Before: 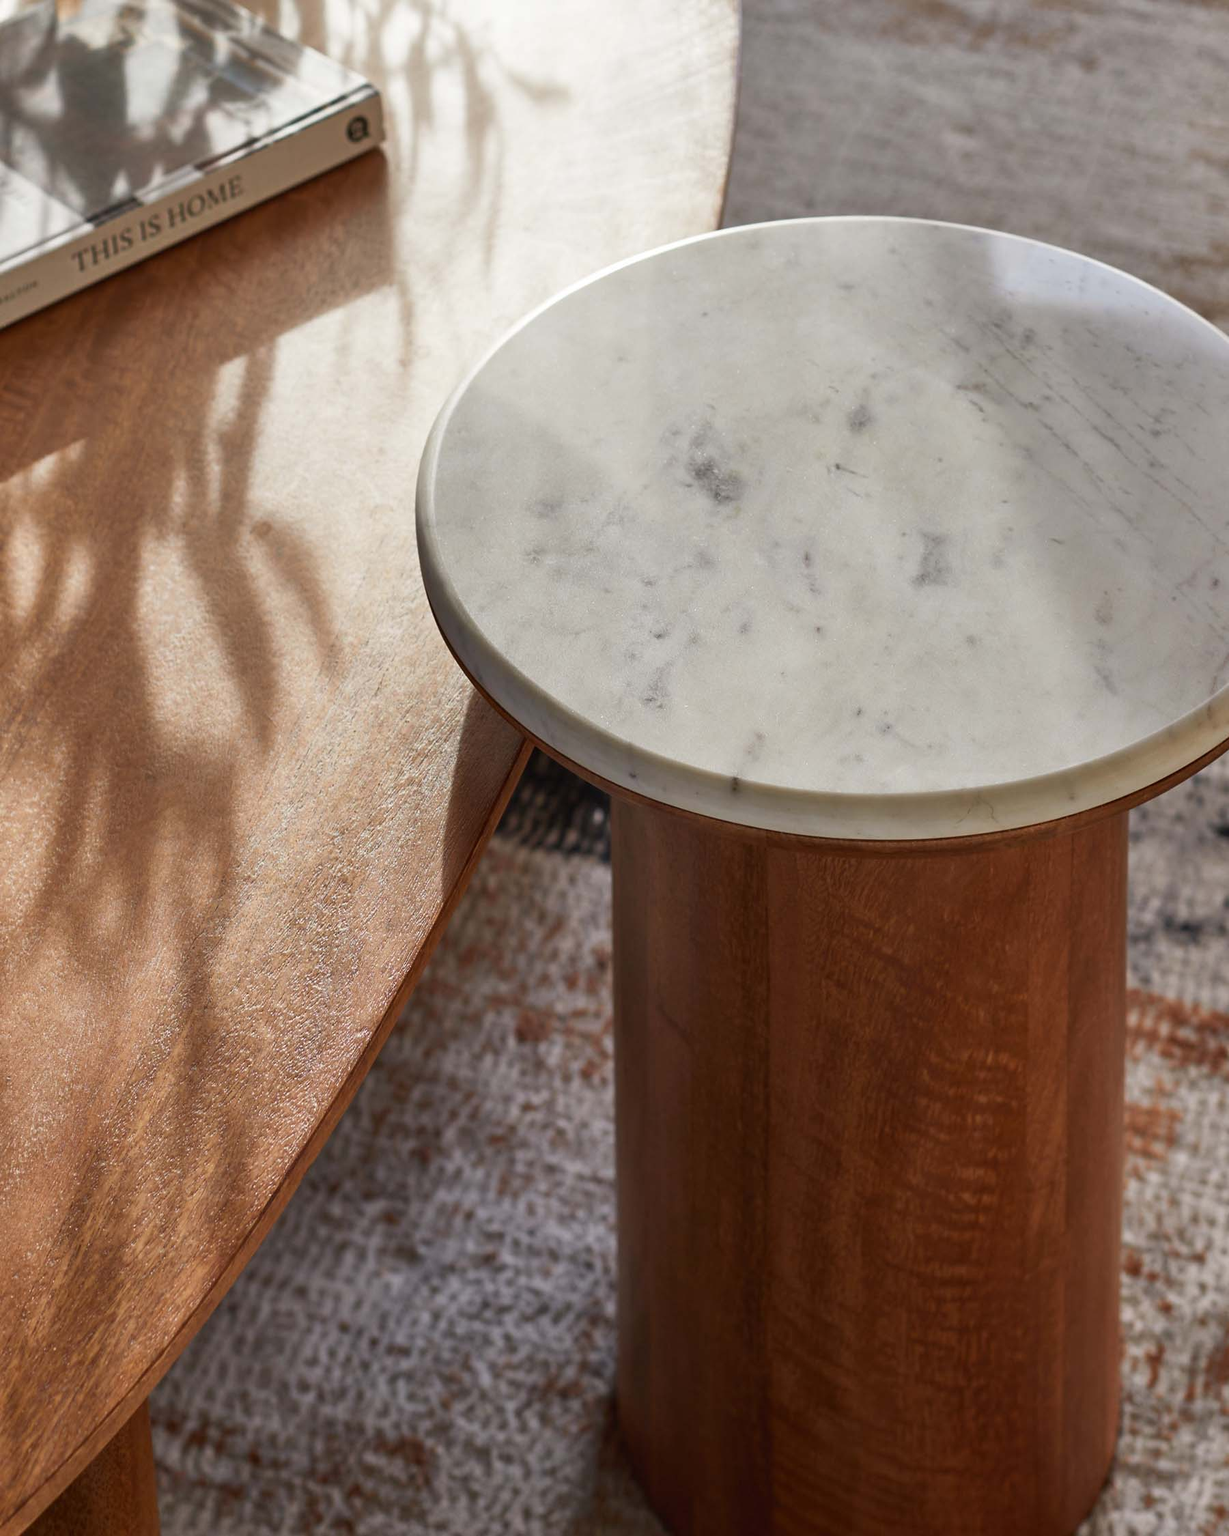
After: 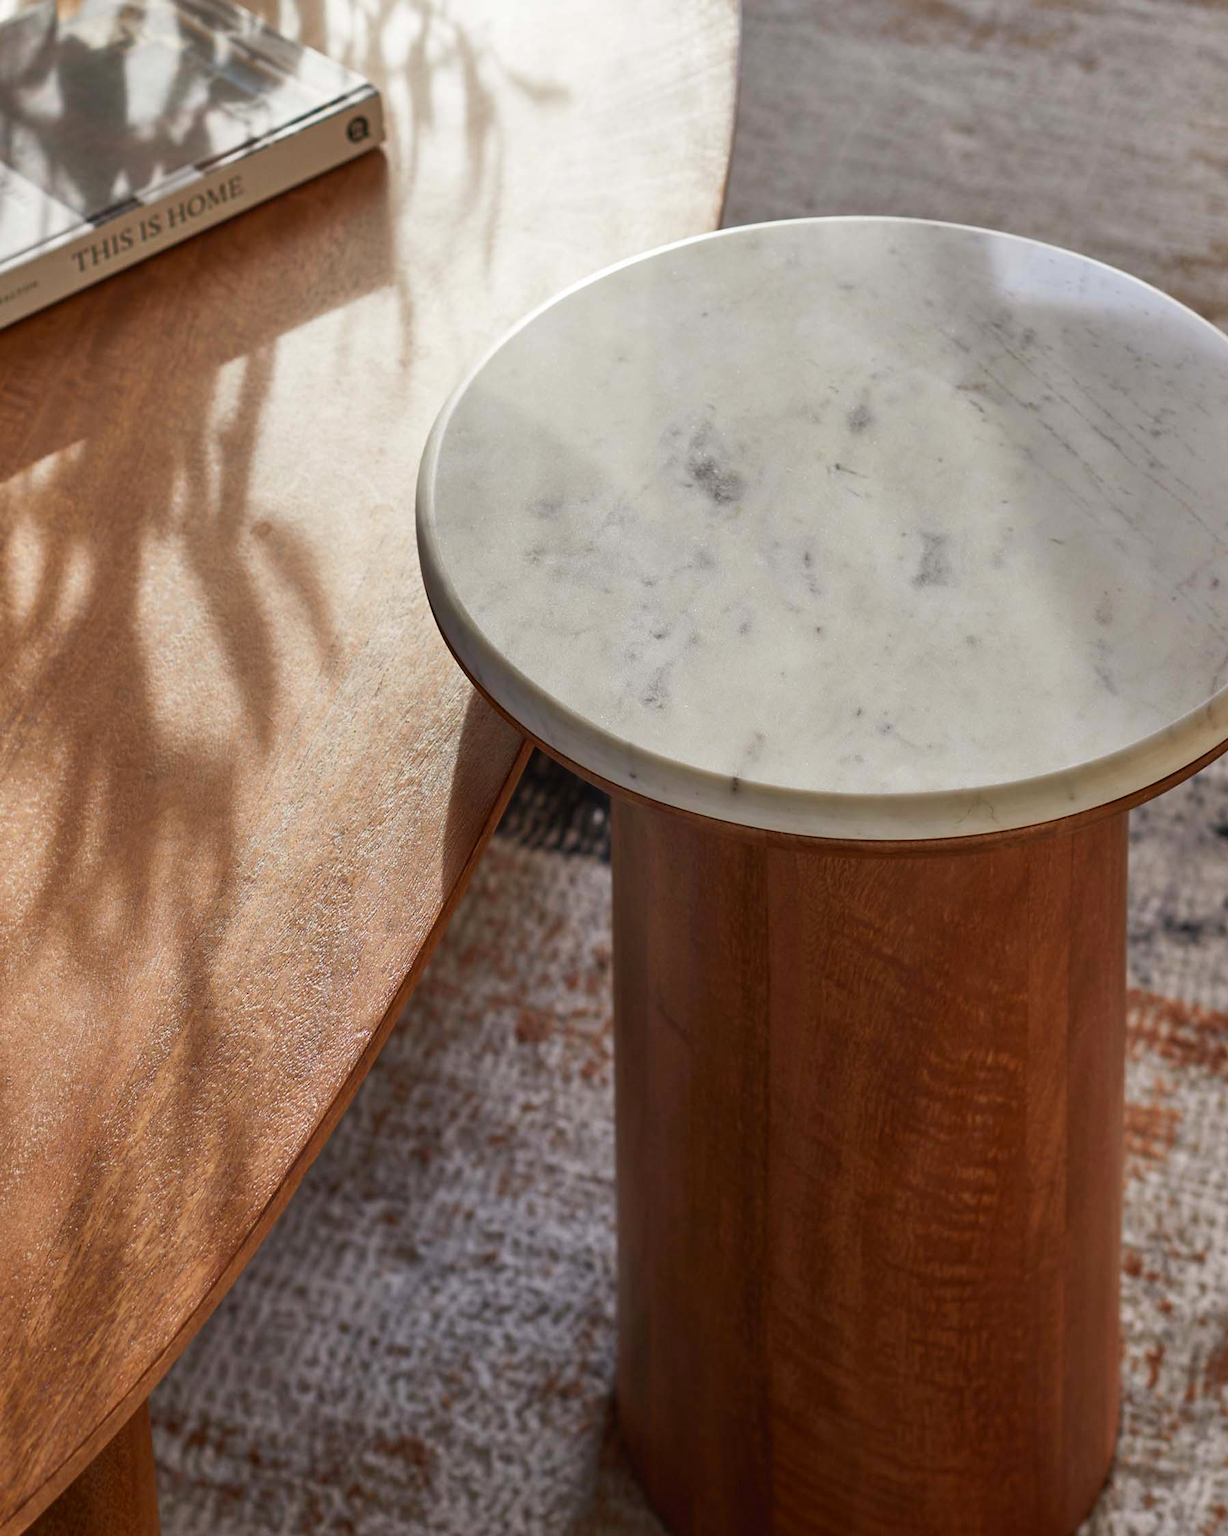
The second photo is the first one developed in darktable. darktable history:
color correction: highlights b* -0.062, saturation 1.08
